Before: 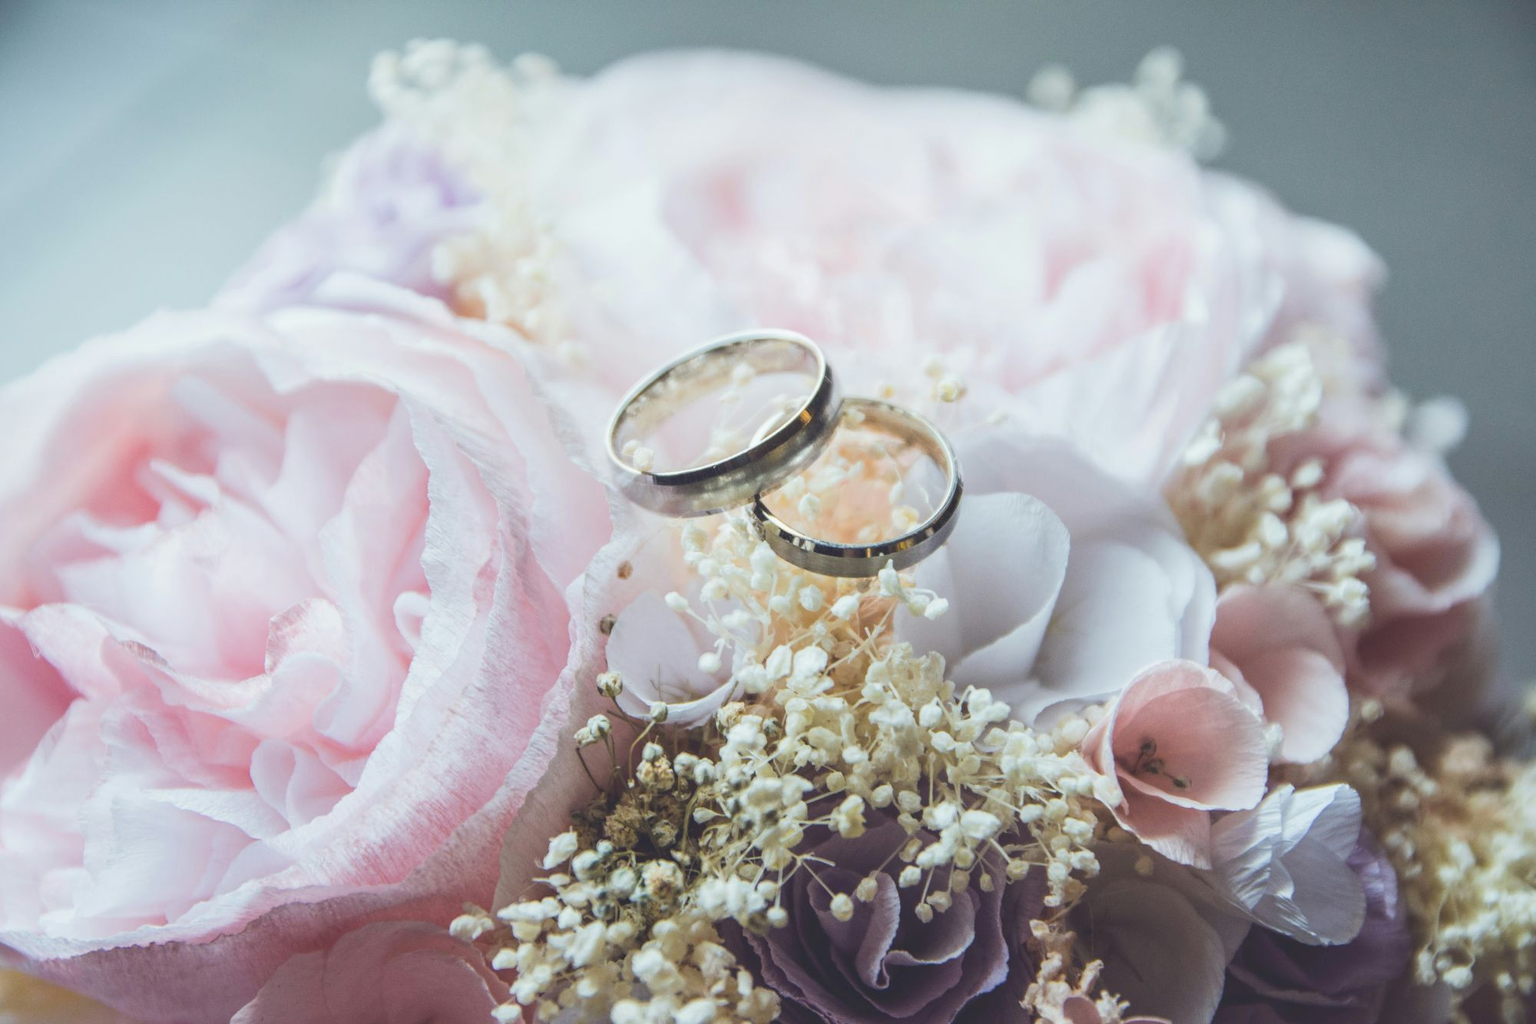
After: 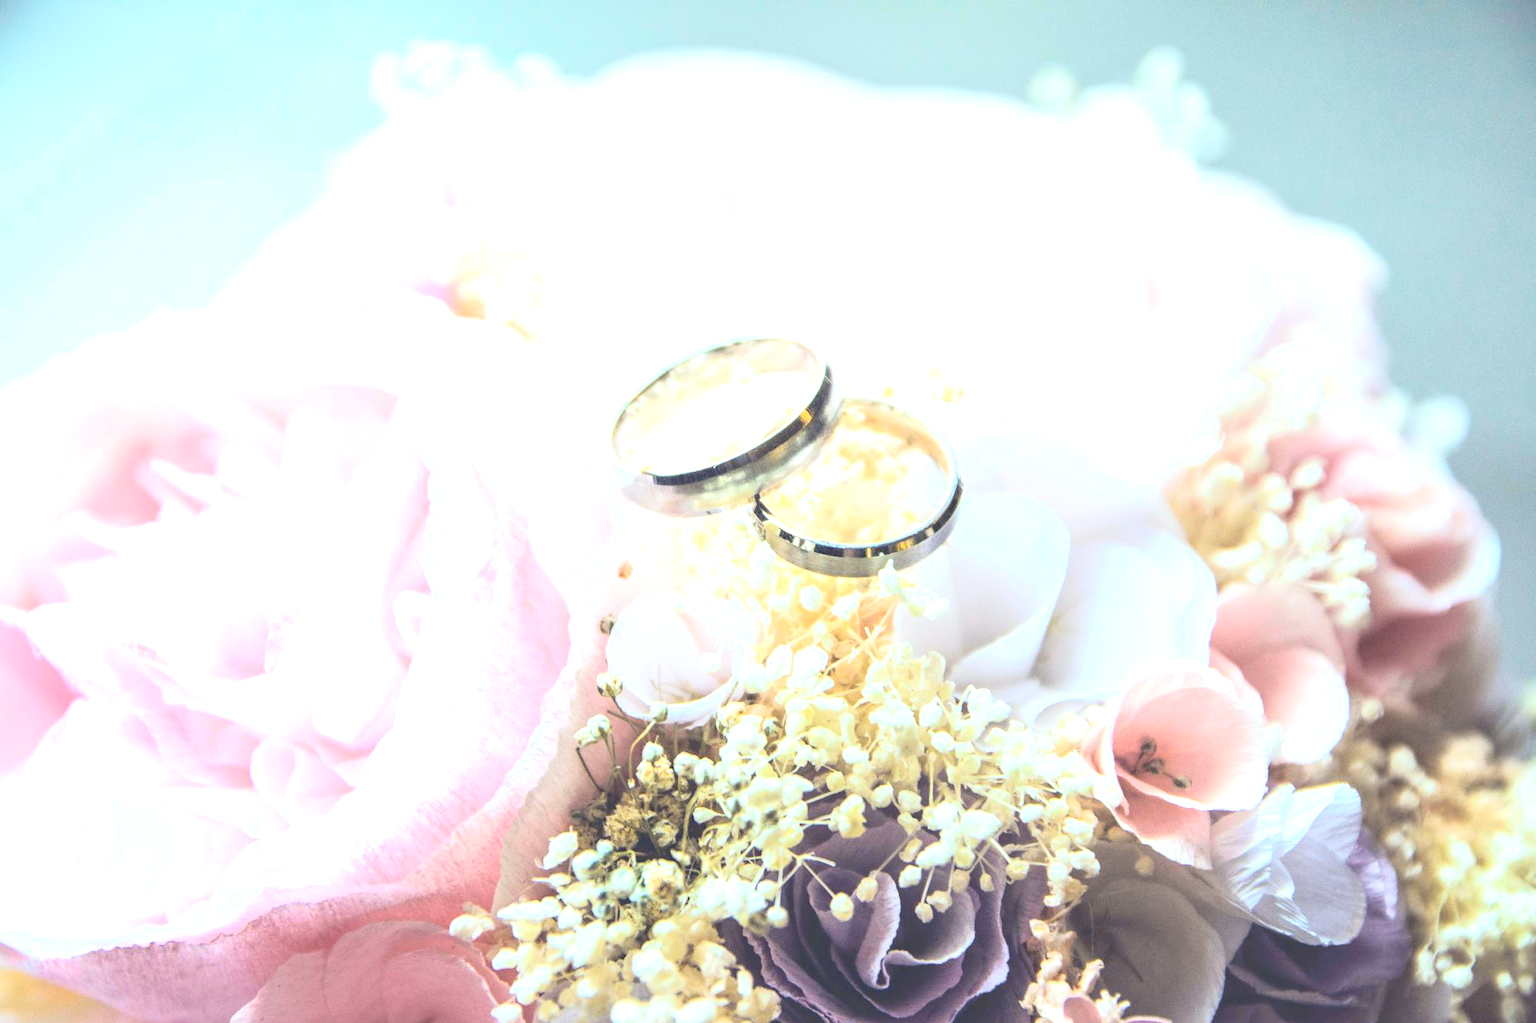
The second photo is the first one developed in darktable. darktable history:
exposure: black level correction 0, exposure 1.173 EV, compensate exposure bias true, compensate highlight preservation false
white balance: emerald 1
tone curve: curves: ch0 [(0, 0) (0.114, 0.083) (0.303, 0.285) (0.447, 0.51) (0.602, 0.697) (0.772, 0.866) (0.999, 0.978)]; ch1 [(0, 0) (0.389, 0.352) (0.458, 0.433) (0.486, 0.474) (0.509, 0.505) (0.535, 0.528) (0.57, 0.579) (0.696, 0.706) (1, 1)]; ch2 [(0, 0) (0.369, 0.388) (0.449, 0.431) (0.501, 0.5) (0.528, 0.527) (0.589, 0.608) (0.697, 0.721) (1, 1)], color space Lab, independent channels, preserve colors none
color correction: highlights b* 3
